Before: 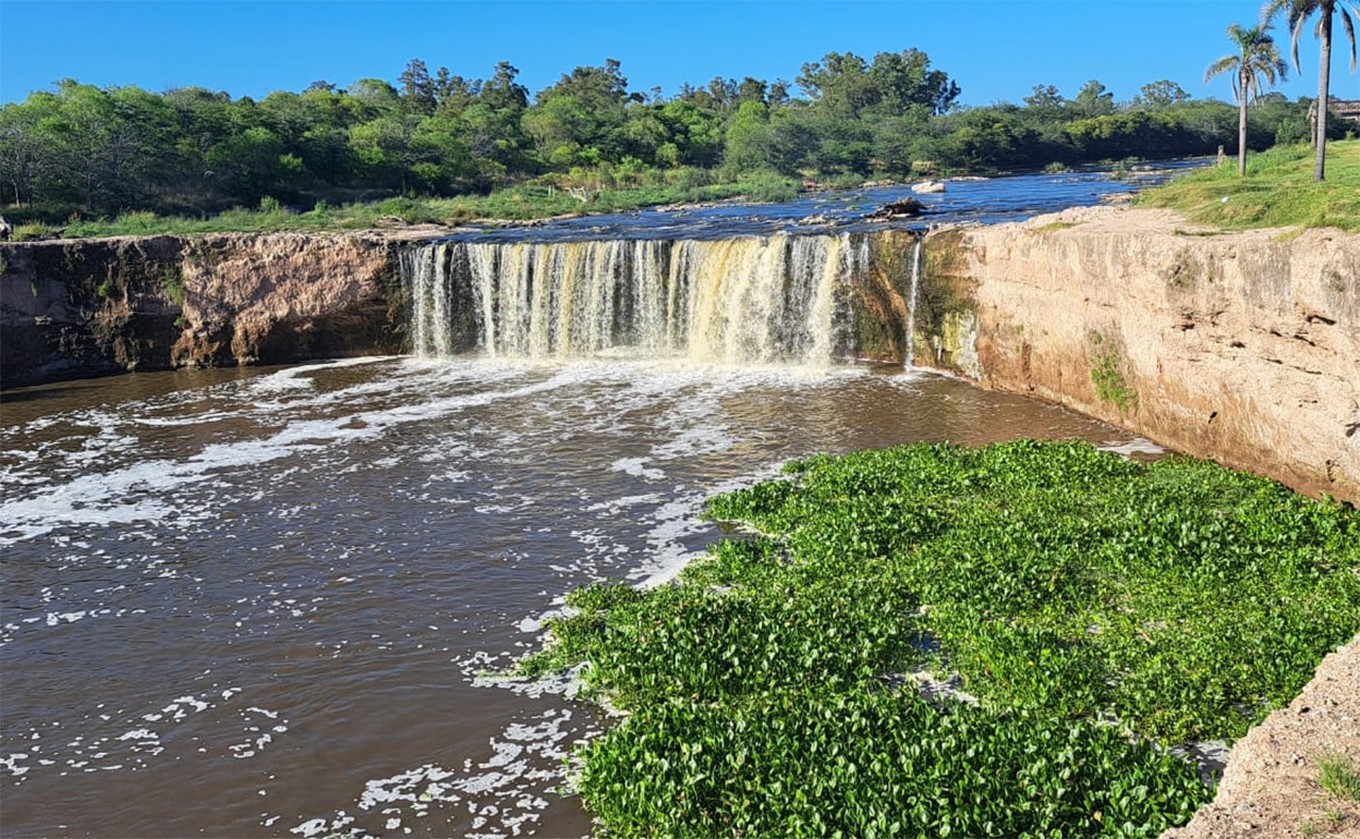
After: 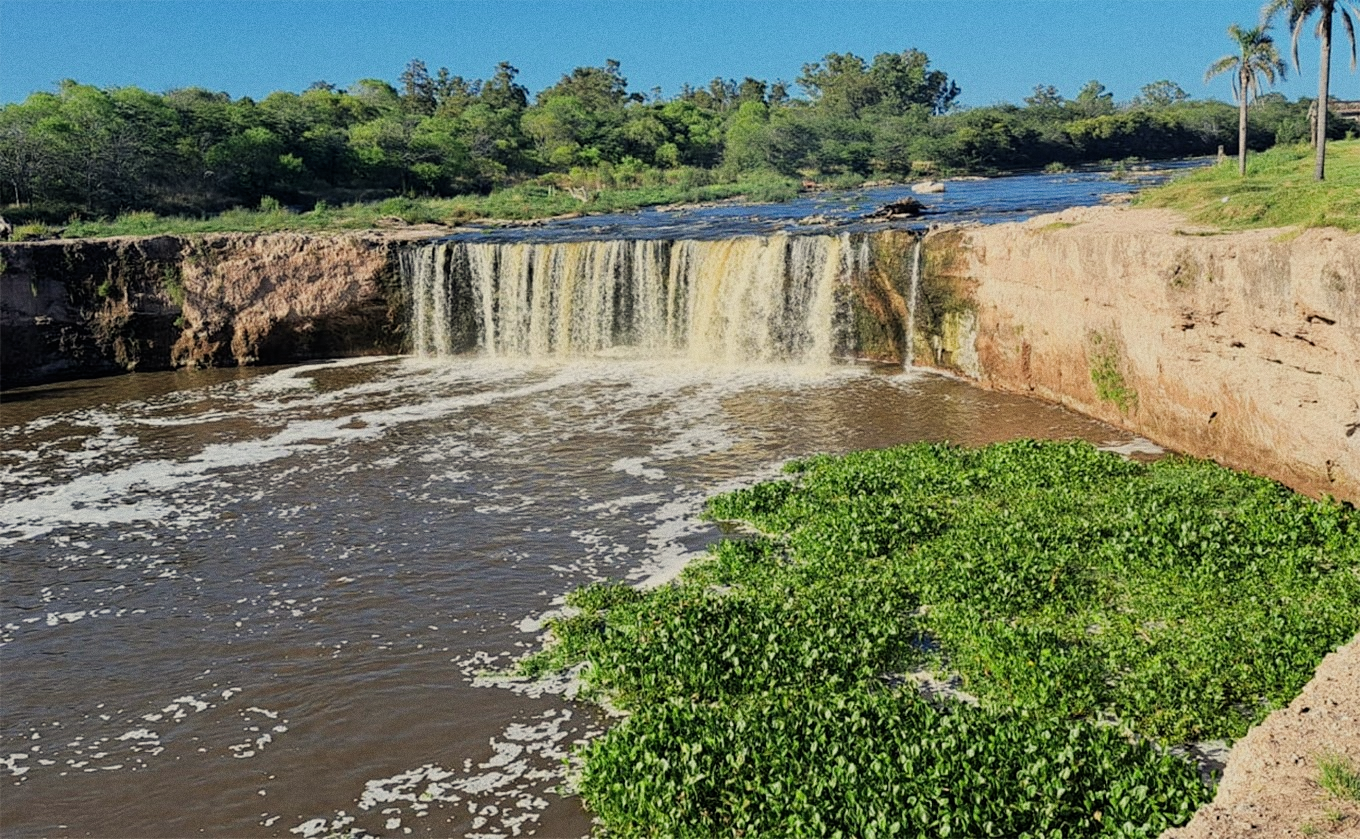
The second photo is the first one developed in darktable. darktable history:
filmic rgb: hardness 4.17
tone equalizer: on, module defaults
grain: on, module defaults
white balance: red 1.029, blue 0.92
